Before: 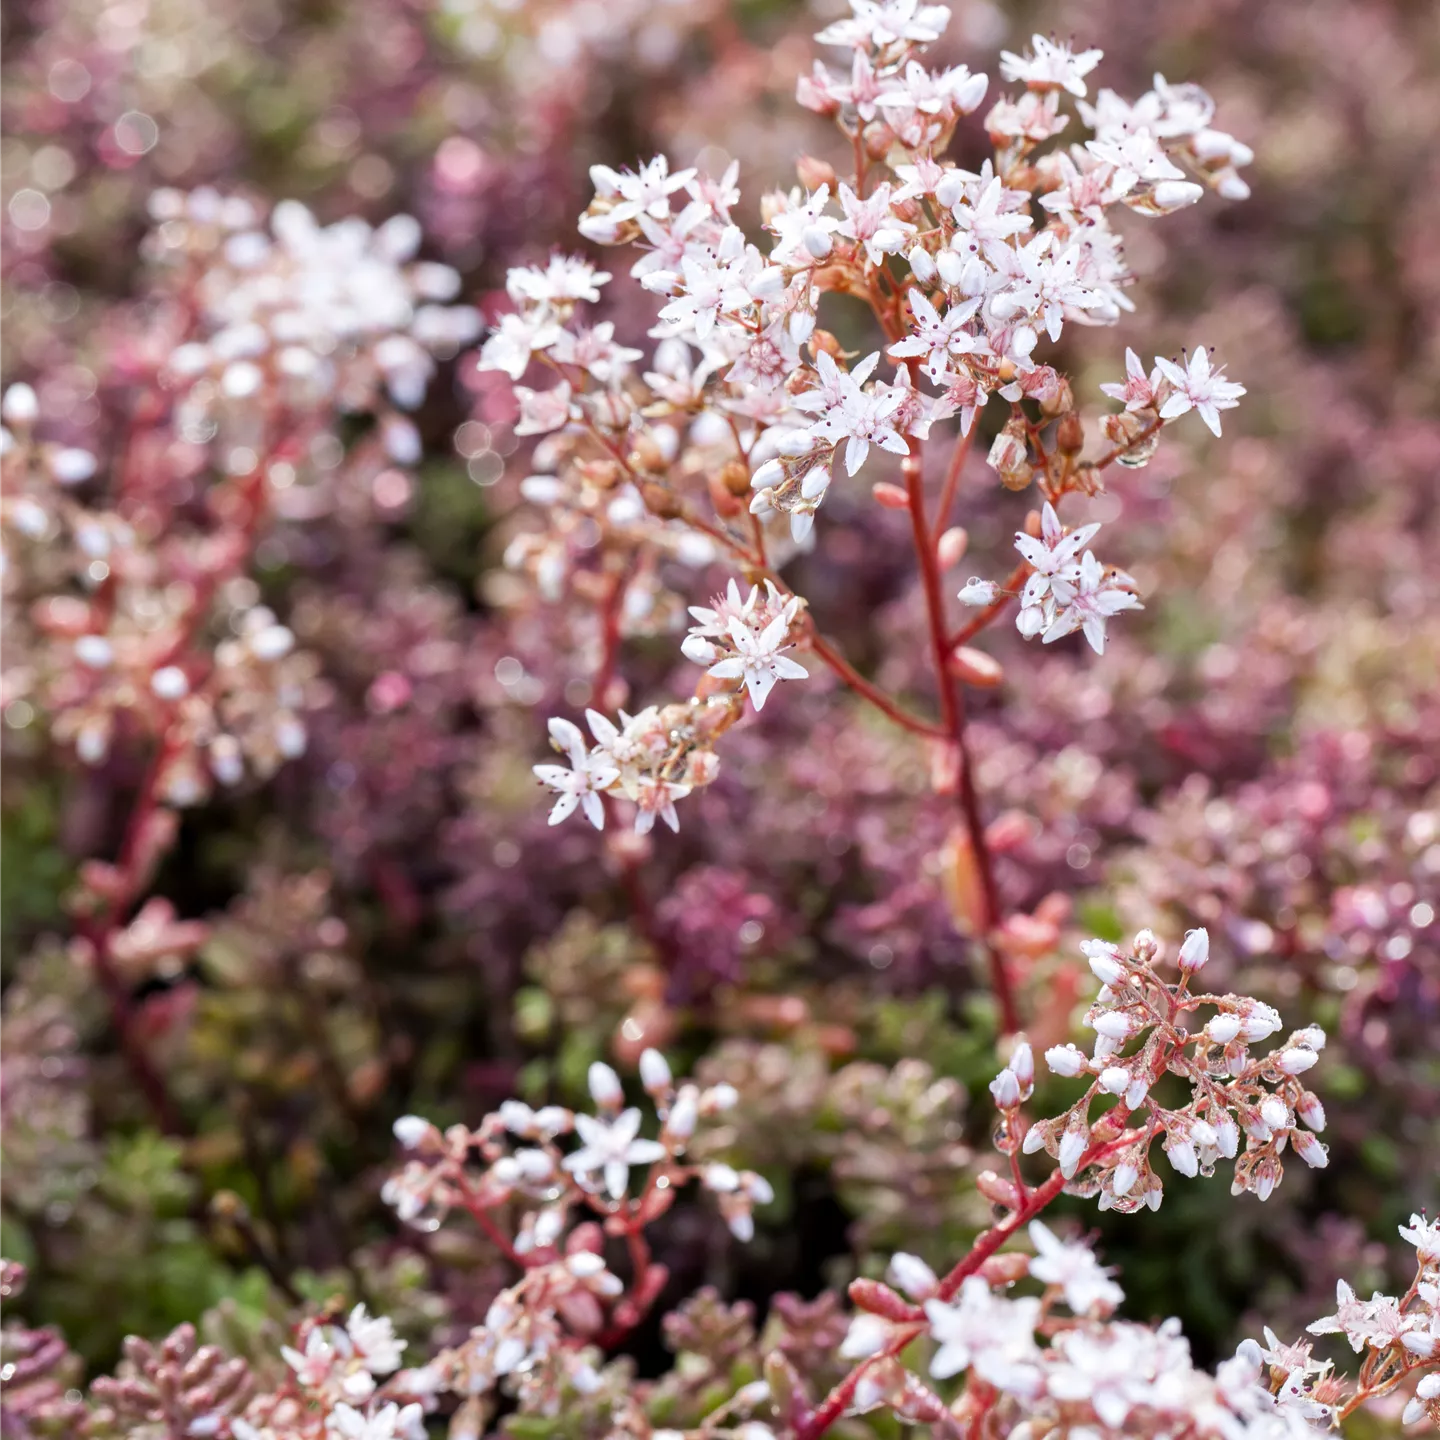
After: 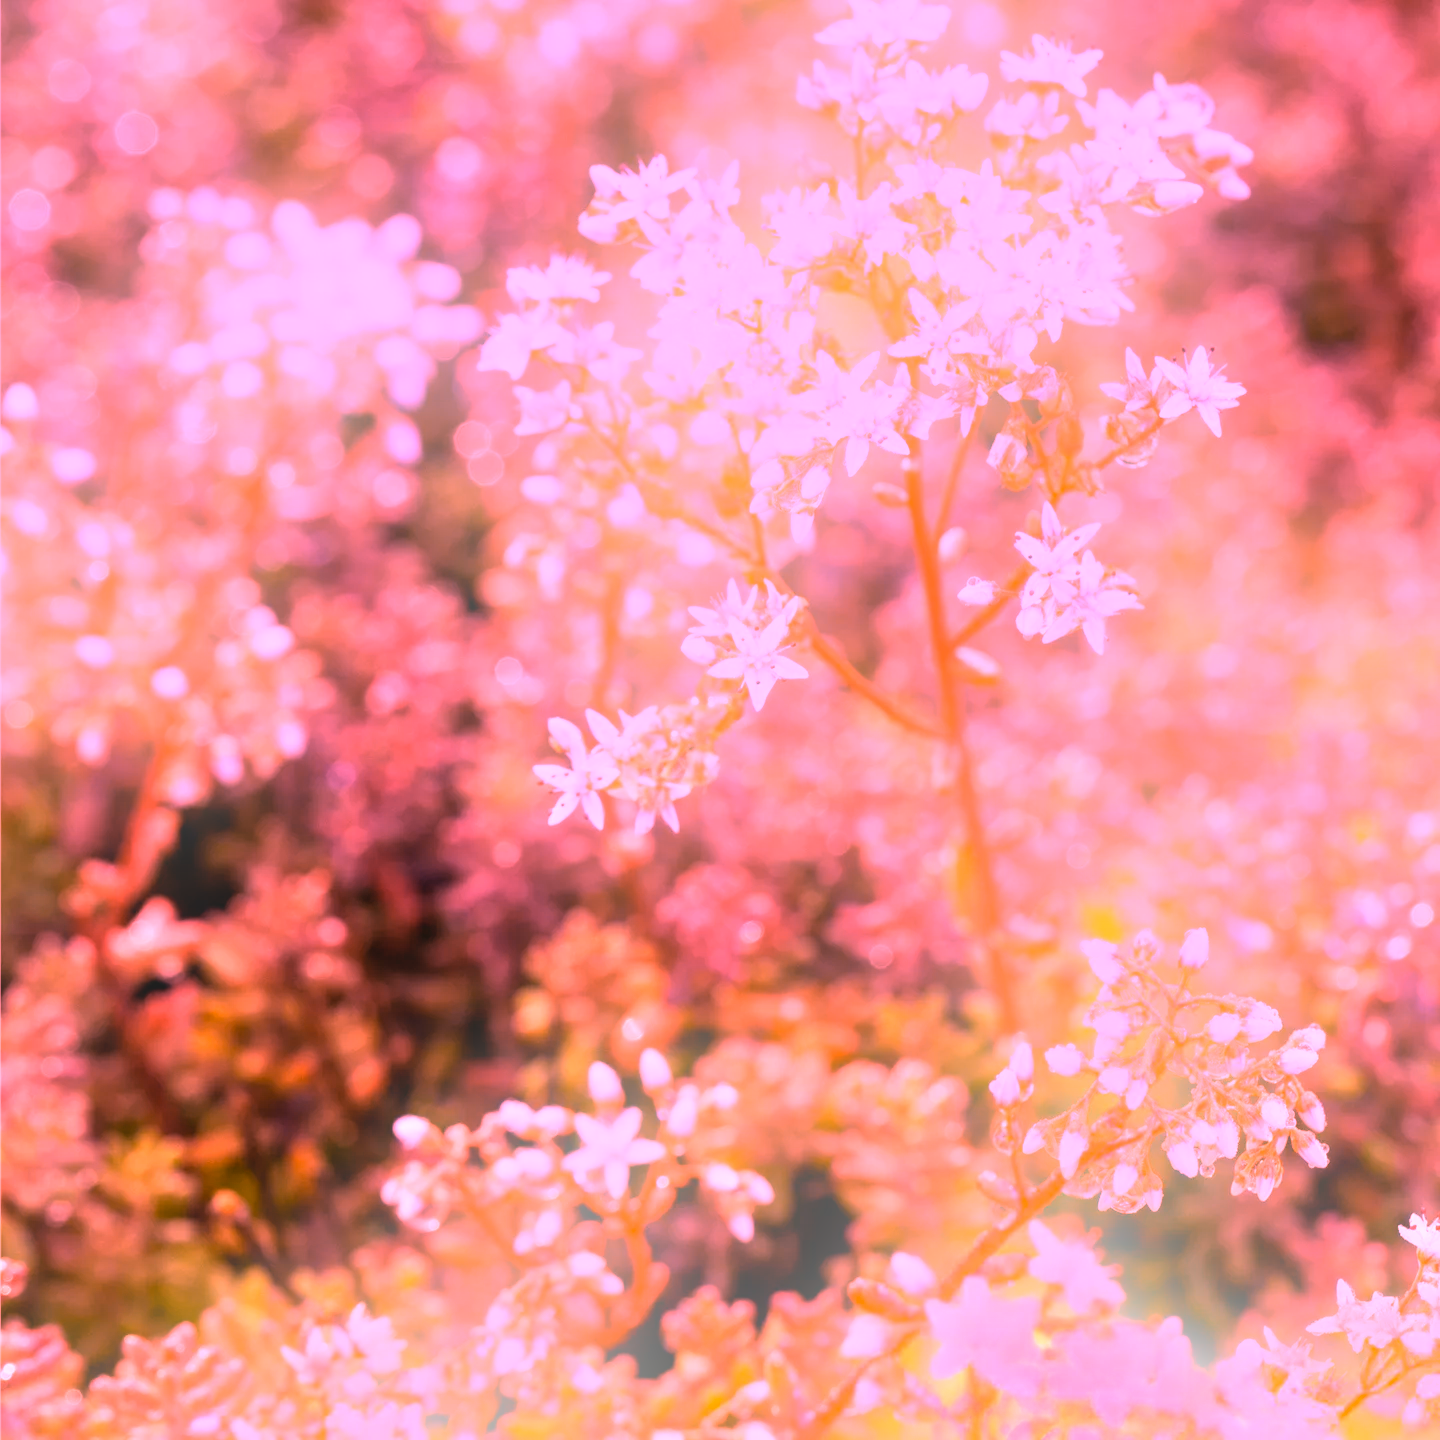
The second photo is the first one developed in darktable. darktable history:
white balance: red 2.207, blue 1.293
color contrast: green-magenta contrast 0.85, blue-yellow contrast 1.25, unbound 0
graduated density: hue 238.83°, saturation 50%
bloom: on, module defaults
